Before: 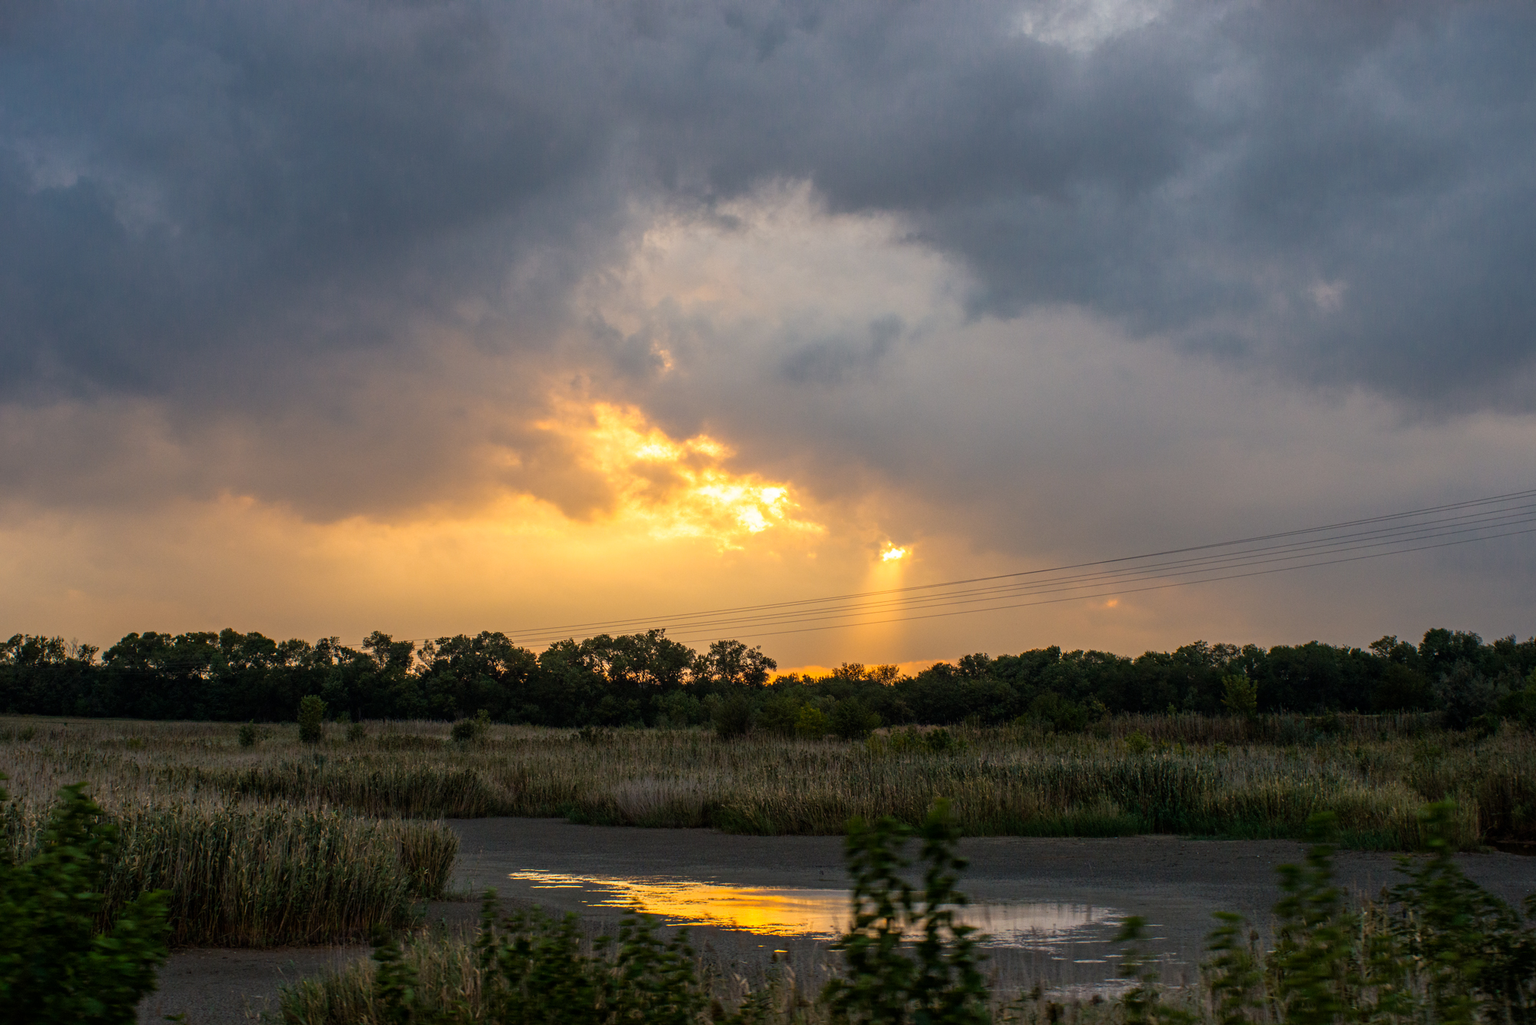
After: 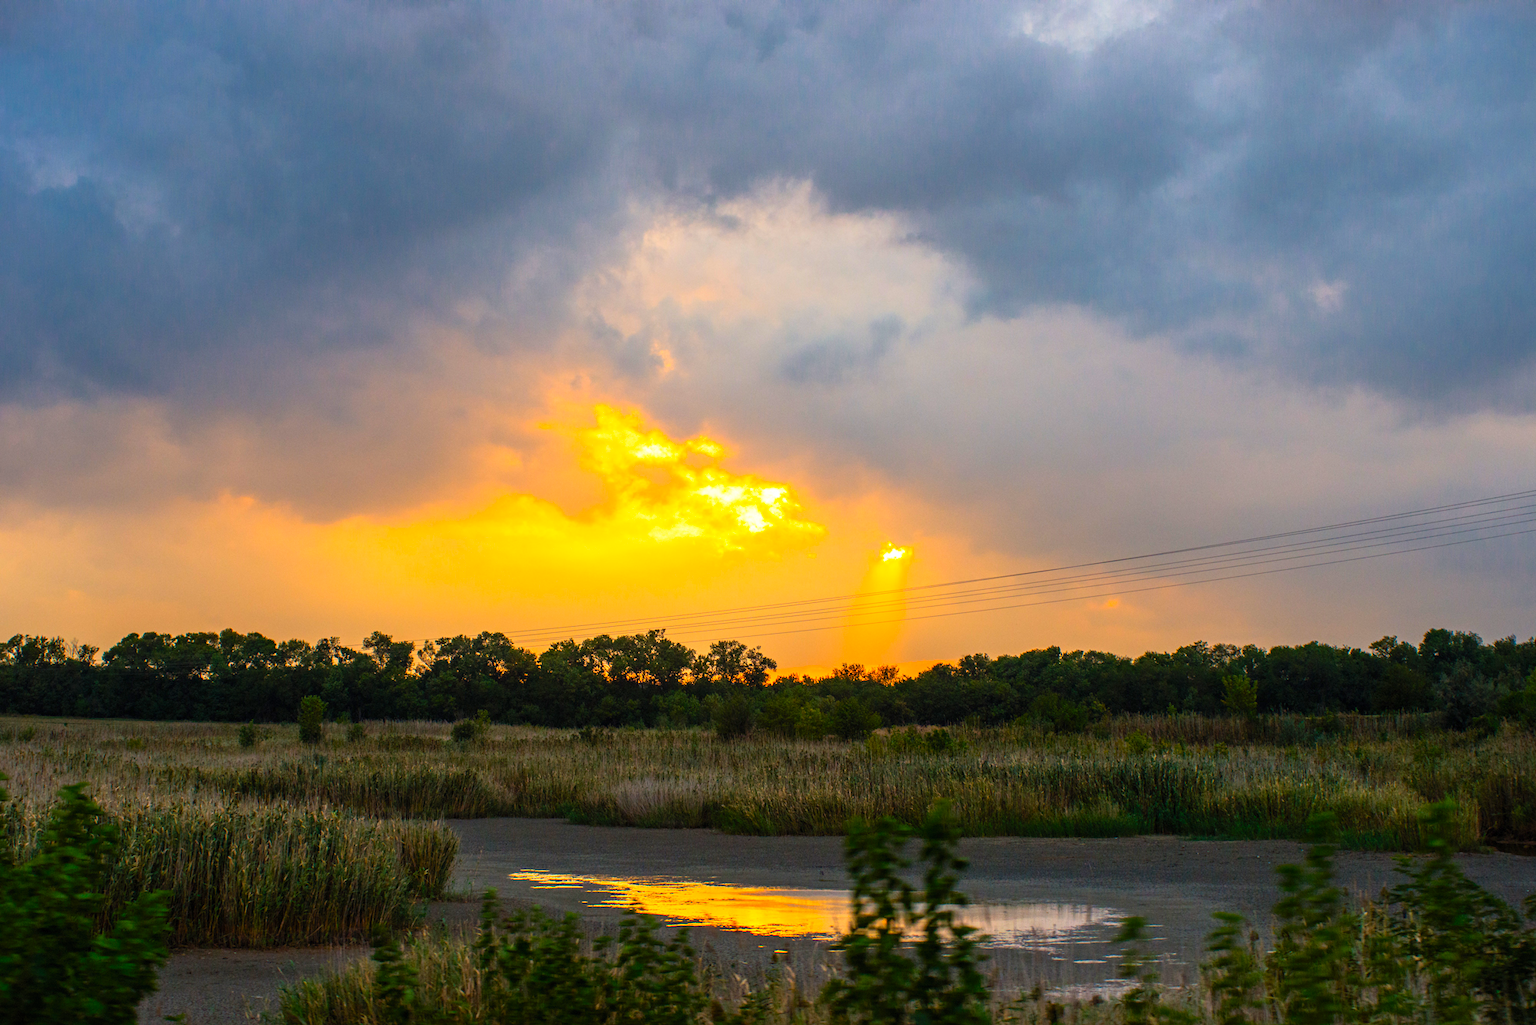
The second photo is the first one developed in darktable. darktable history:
contrast brightness saturation: contrast 0.2, brightness 0.194, saturation 0.787
